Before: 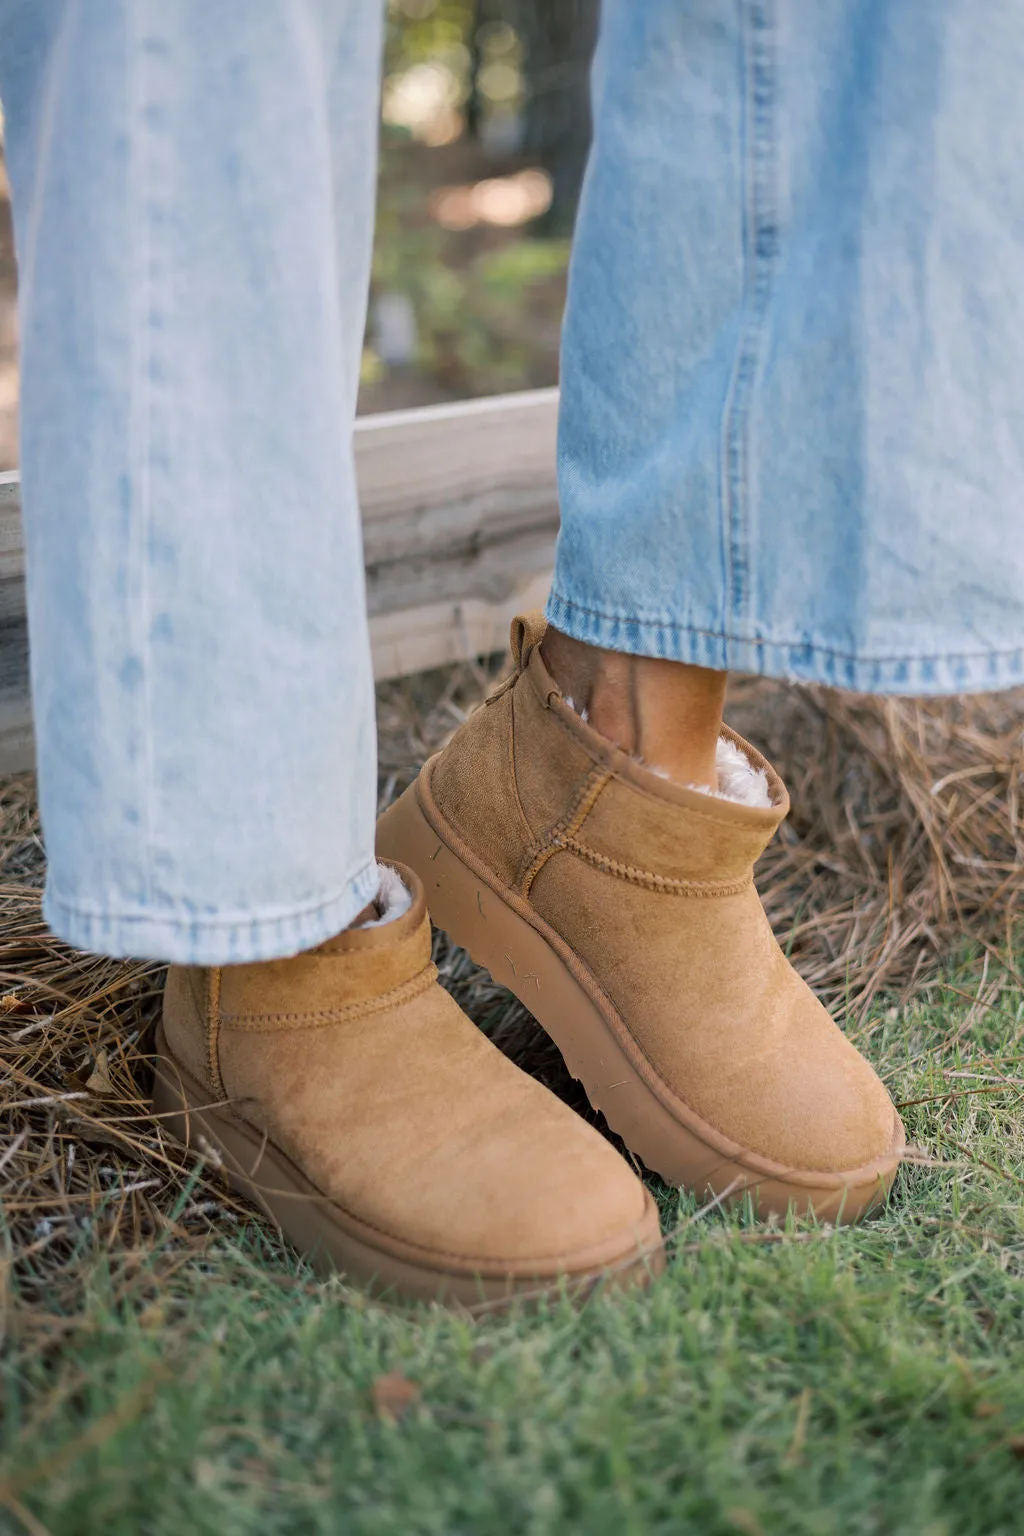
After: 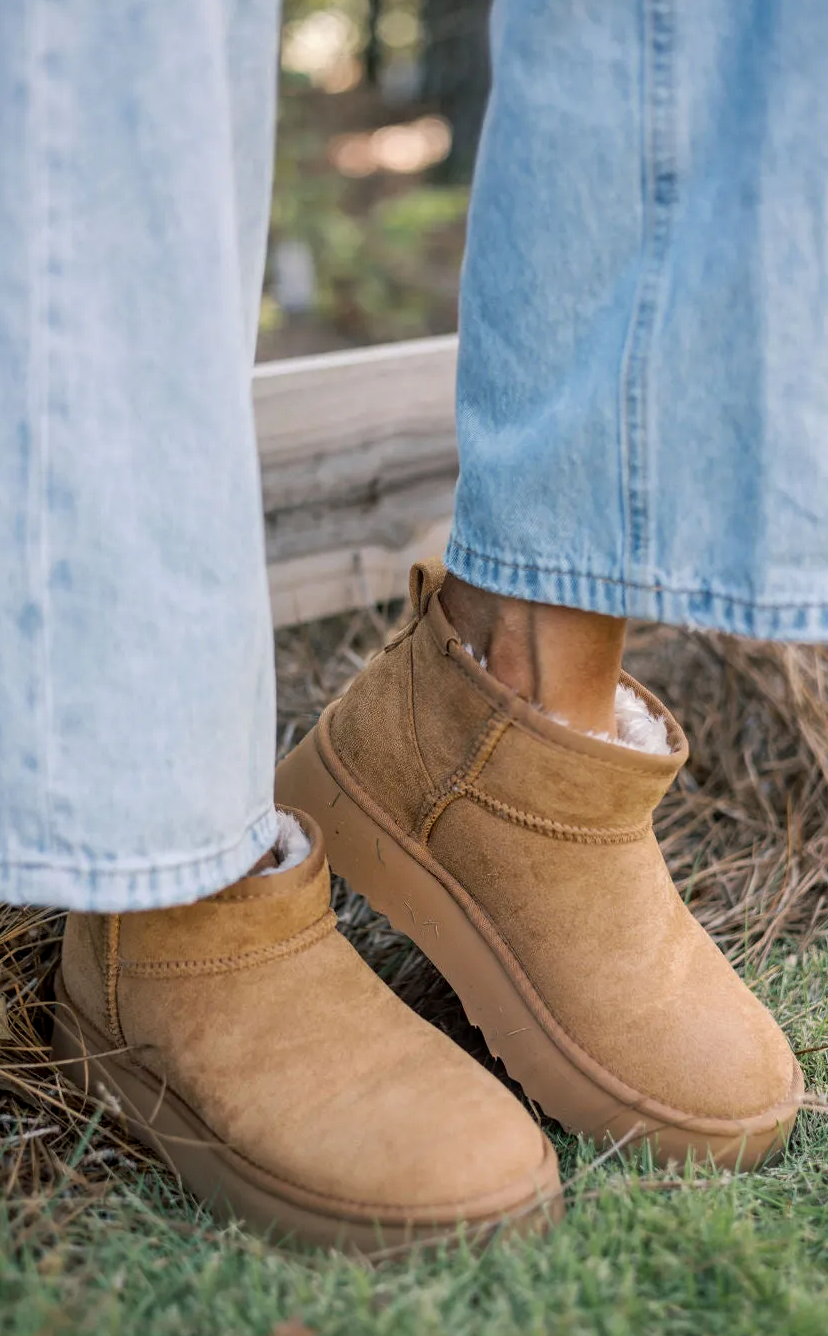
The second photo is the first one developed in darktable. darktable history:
contrast equalizer: octaves 7, y [[0.6 ×6], [0.55 ×6], [0 ×6], [0 ×6], [0 ×6]], mix -0.2
local contrast: detail 130%
crop: left 9.929%, top 3.475%, right 9.188%, bottom 9.529%
